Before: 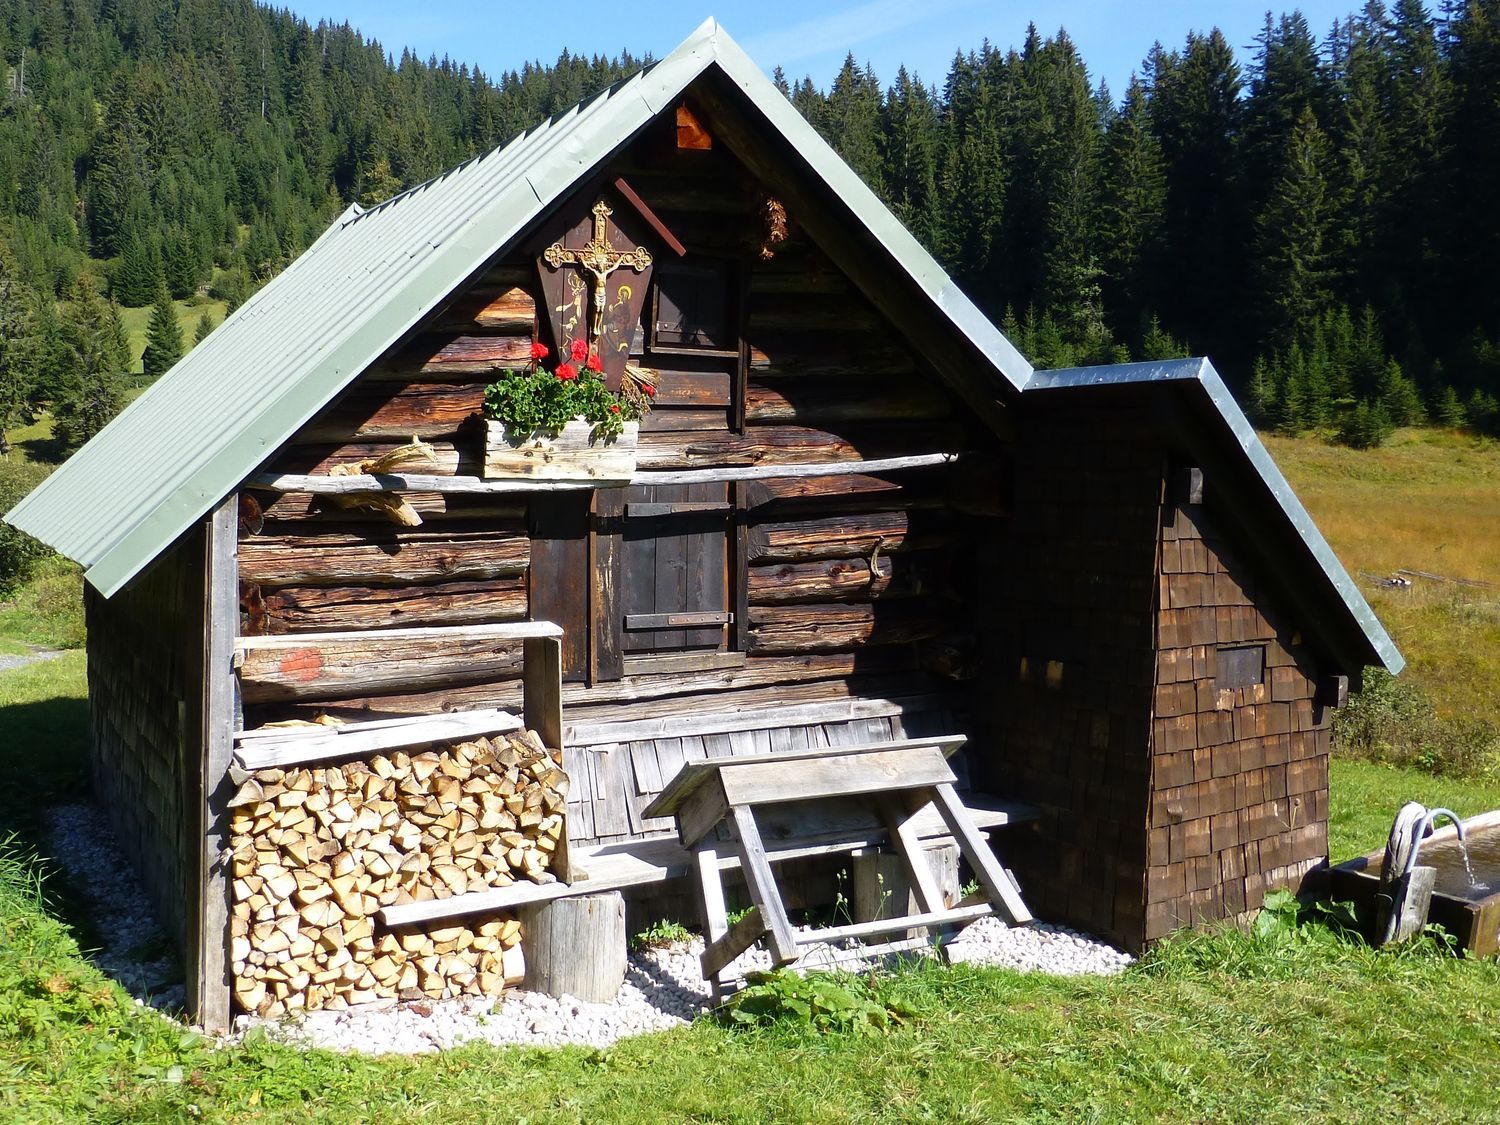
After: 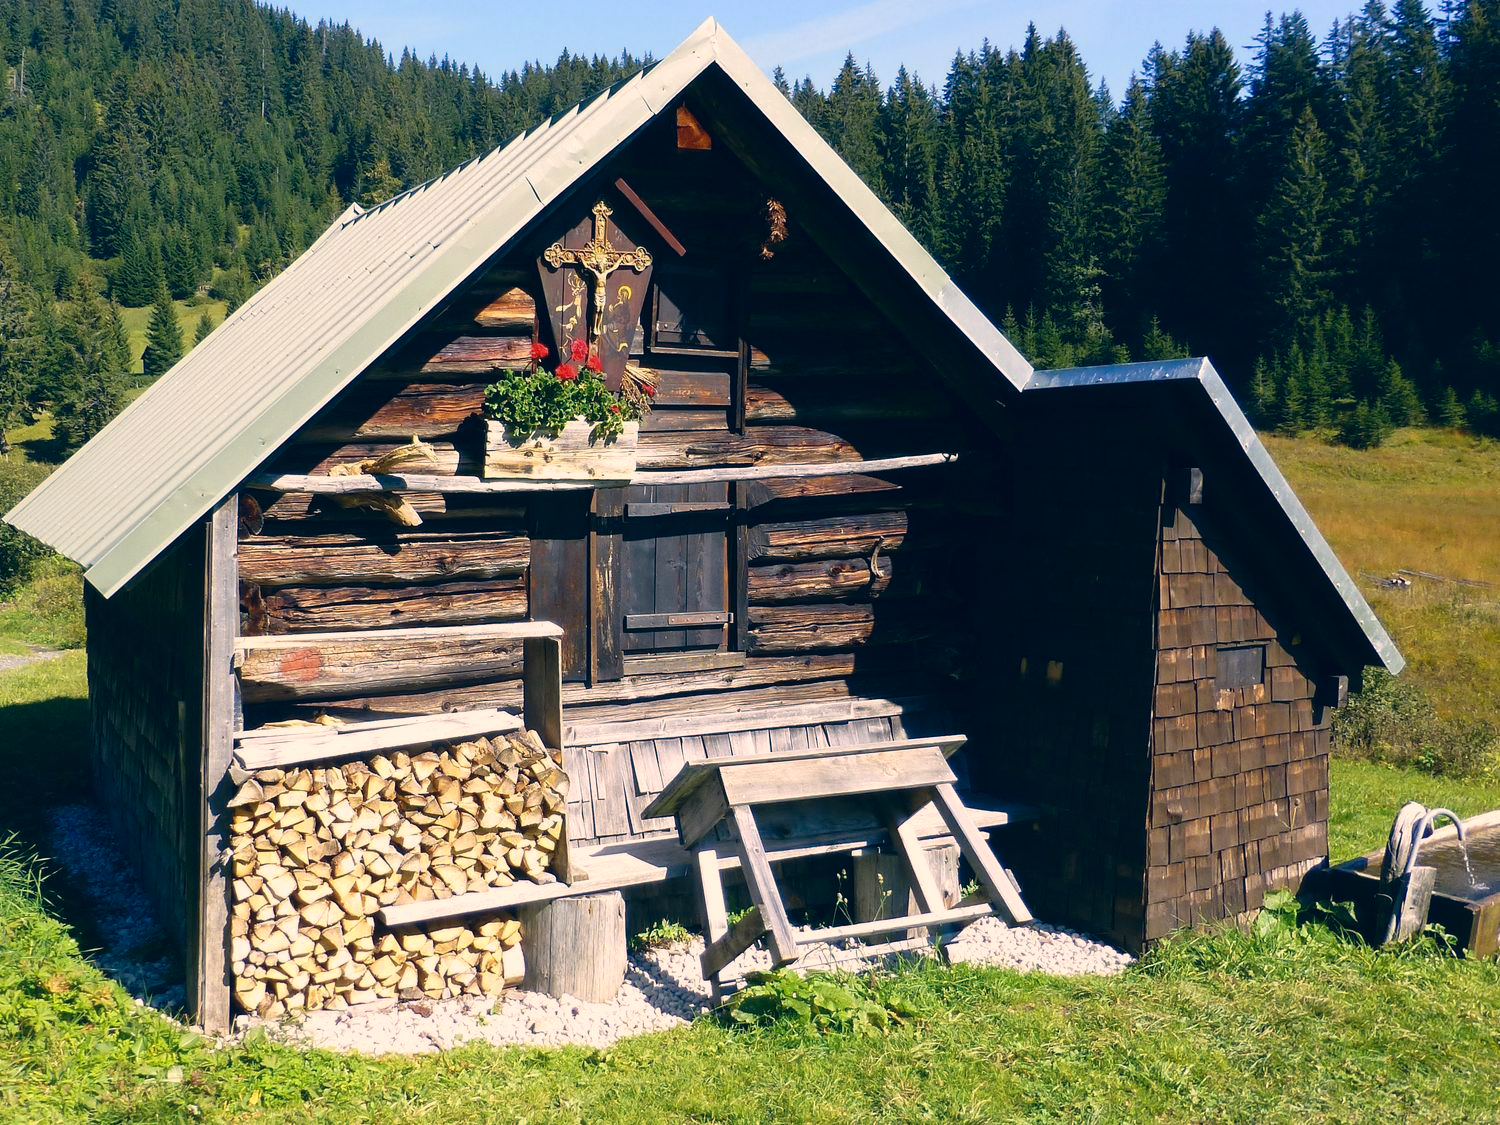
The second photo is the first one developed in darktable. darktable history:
color zones: curves: ch0 [(0.068, 0.464) (0.25, 0.5) (0.48, 0.508) (0.75, 0.536) (0.886, 0.476) (0.967, 0.456)]; ch1 [(0.066, 0.456) (0.25, 0.5) (0.616, 0.508) (0.746, 0.56) (0.934, 0.444)]
color correction: highlights a* 10.3, highlights b* 13.91, shadows a* -9.65, shadows b* -14.95
